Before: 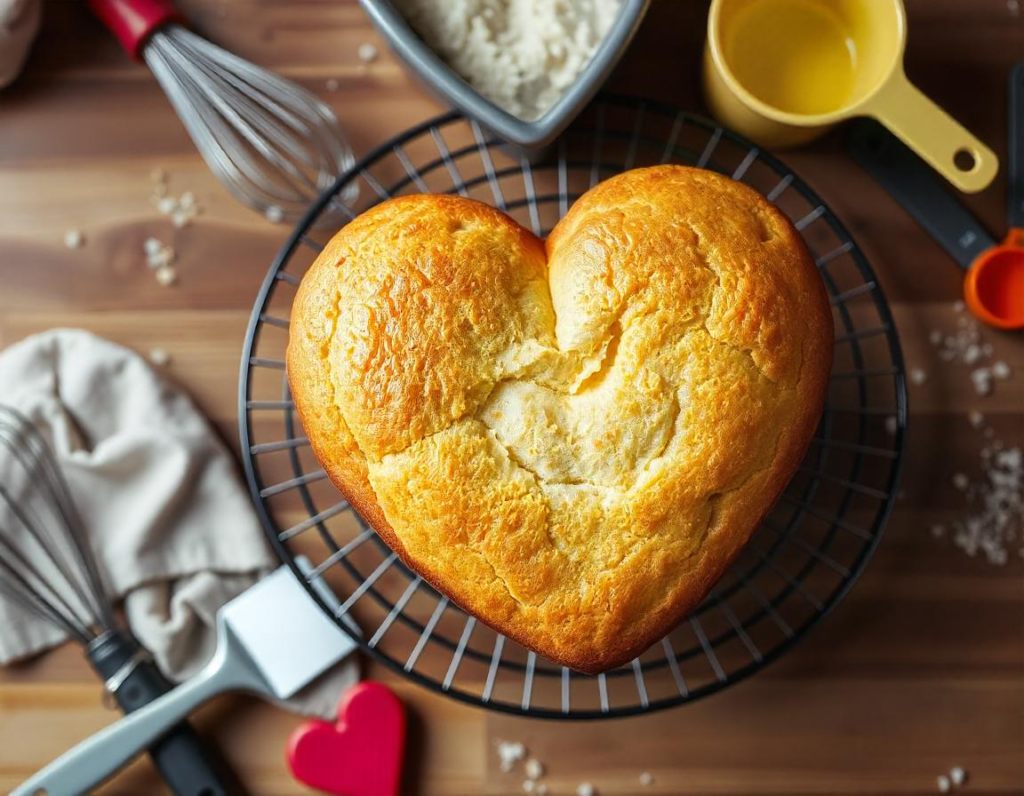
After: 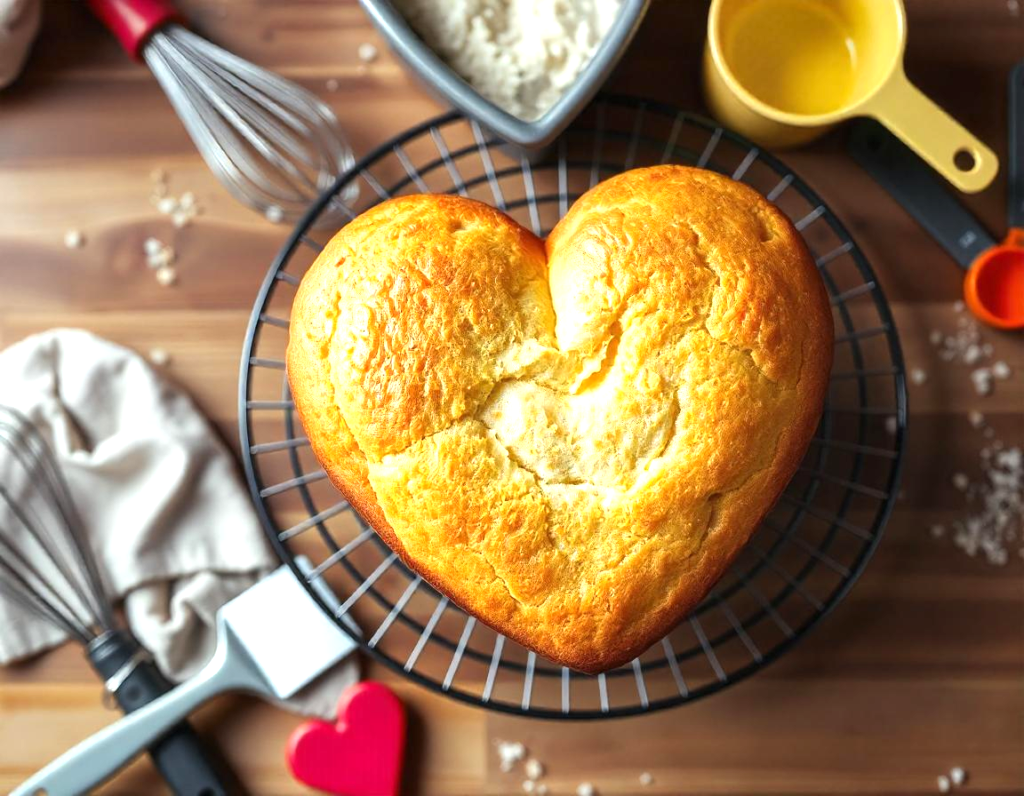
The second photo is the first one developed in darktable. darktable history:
exposure: exposure 0.636 EV, compensate highlight preservation false
